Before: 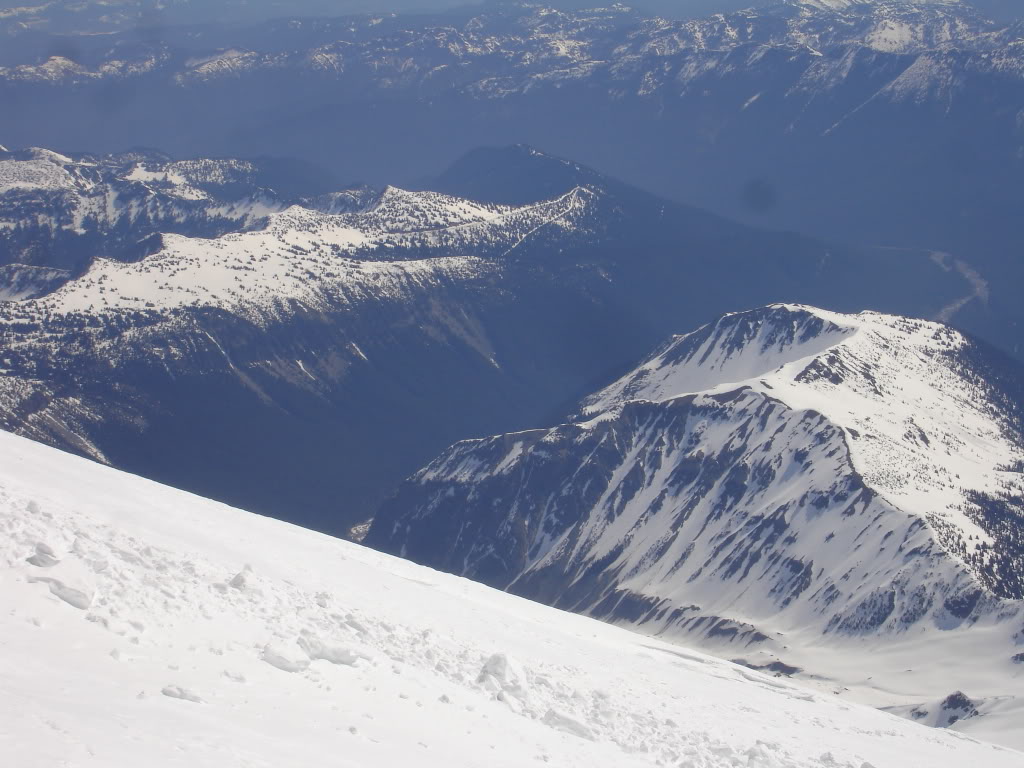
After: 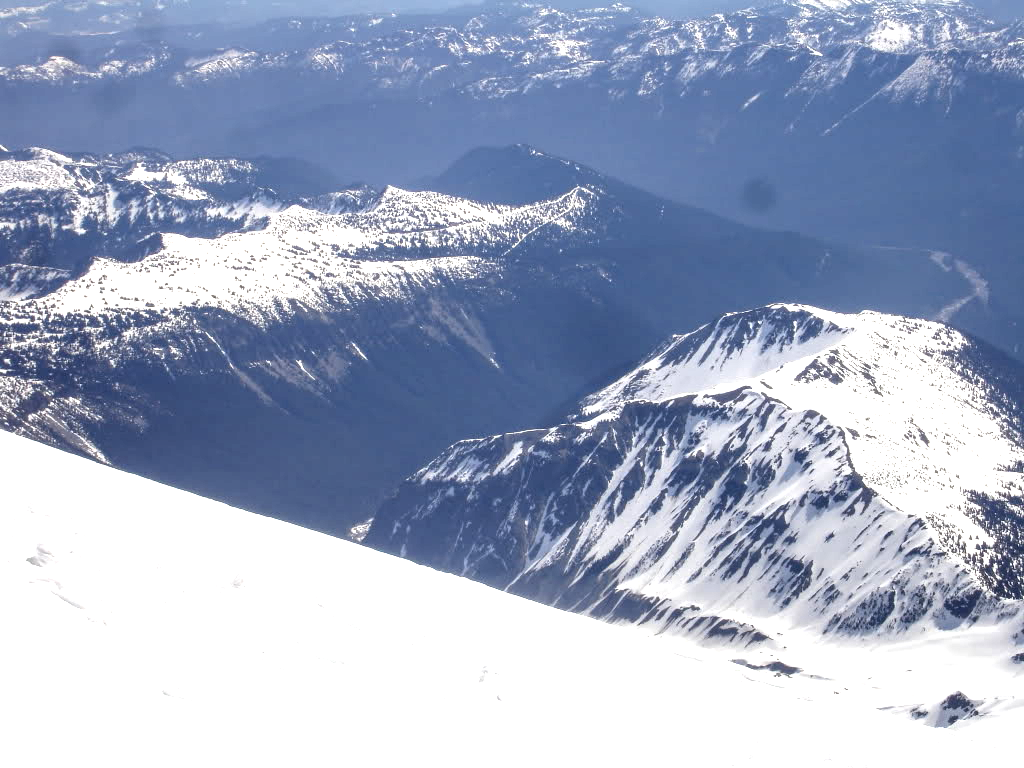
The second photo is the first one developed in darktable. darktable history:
local contrast: highlights 80%, shadows 57%, detail 175%, midtone range 0.602
exposure: black level correction 0, exposure 1.1 EV, compensate exposure bias true, compensate highlight preservation false
